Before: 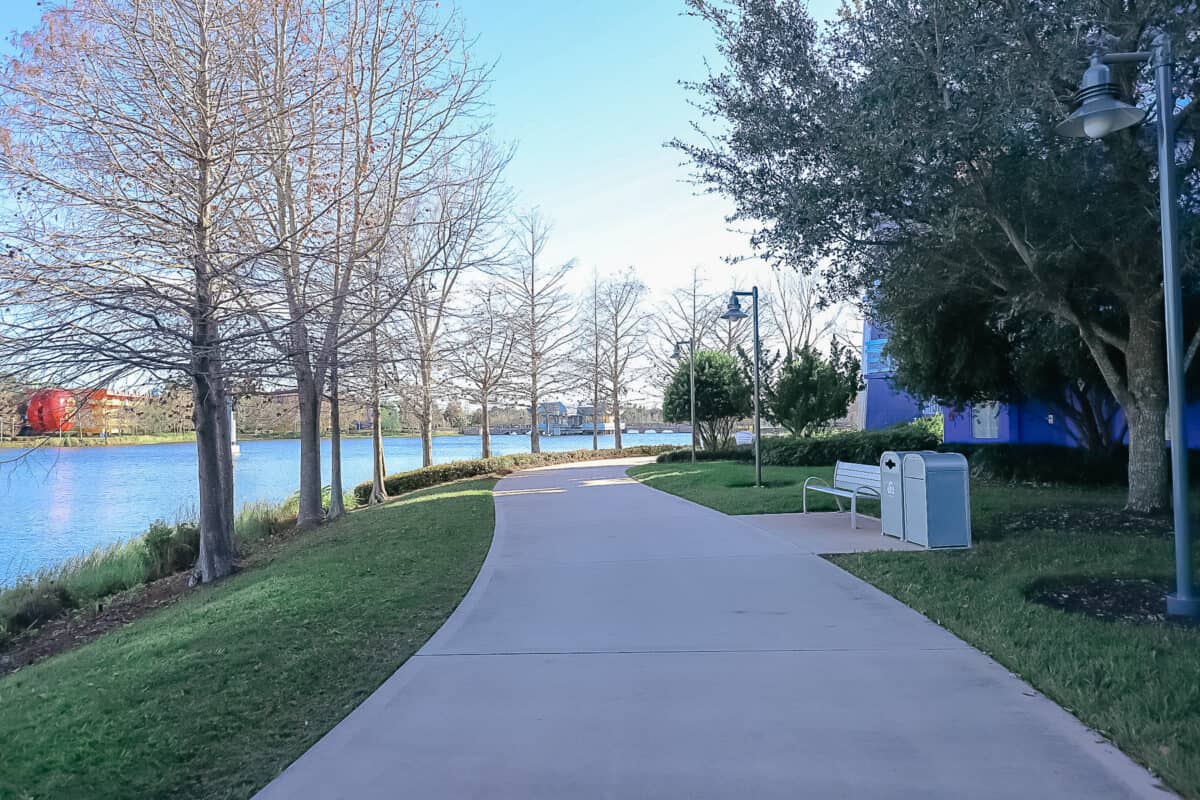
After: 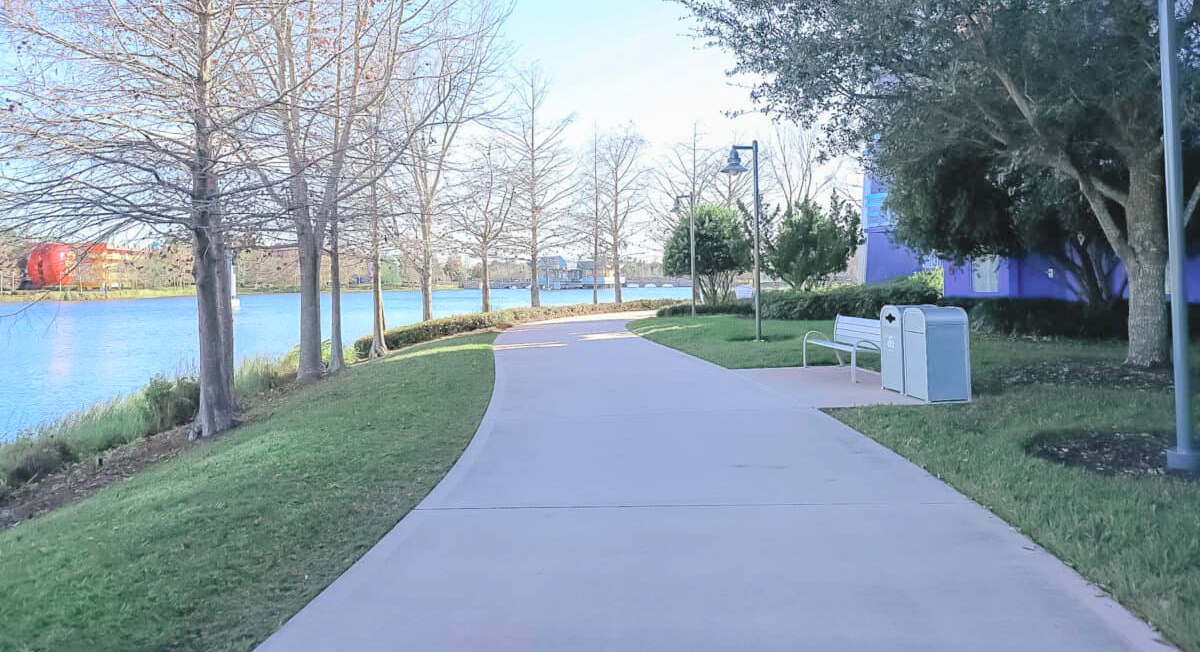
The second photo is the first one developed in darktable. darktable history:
crop and rotate: top 18.455%
contrast brightness saturation: brightness 0.282
